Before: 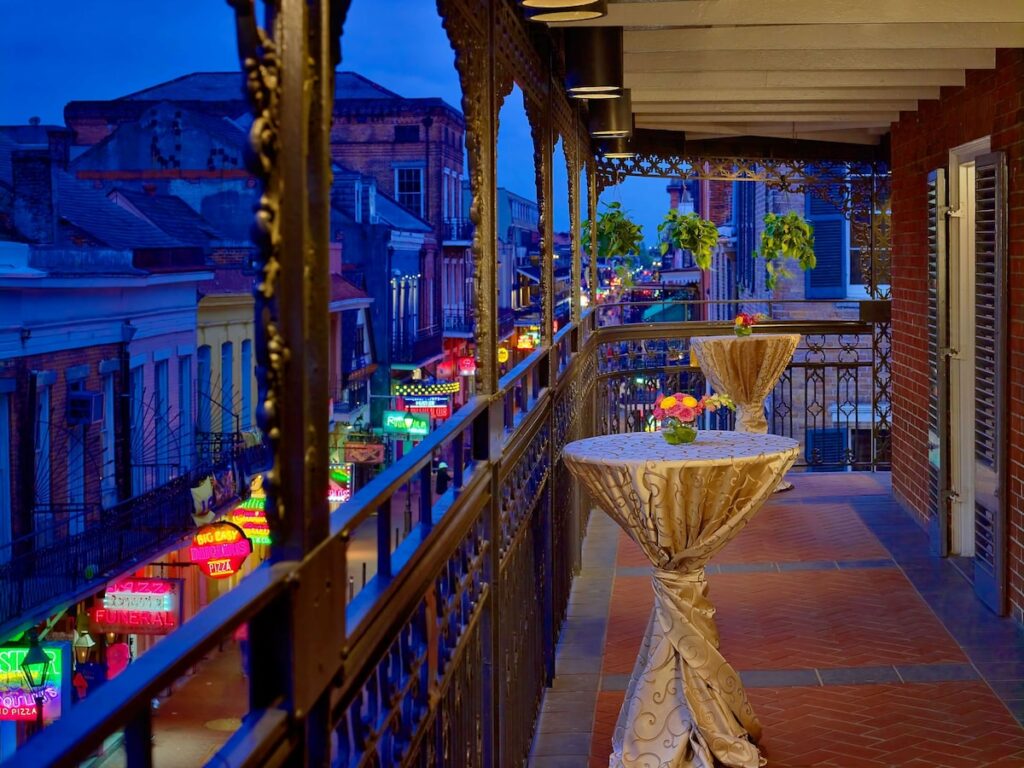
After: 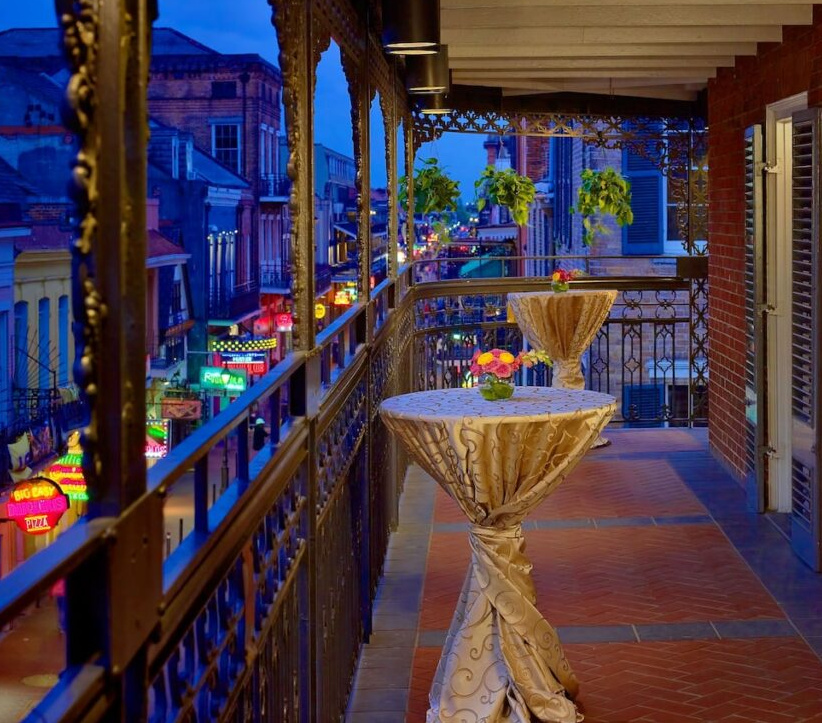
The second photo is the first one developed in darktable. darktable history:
crop and rotate: left 17.959%, top 5.771%, right 1.742%
